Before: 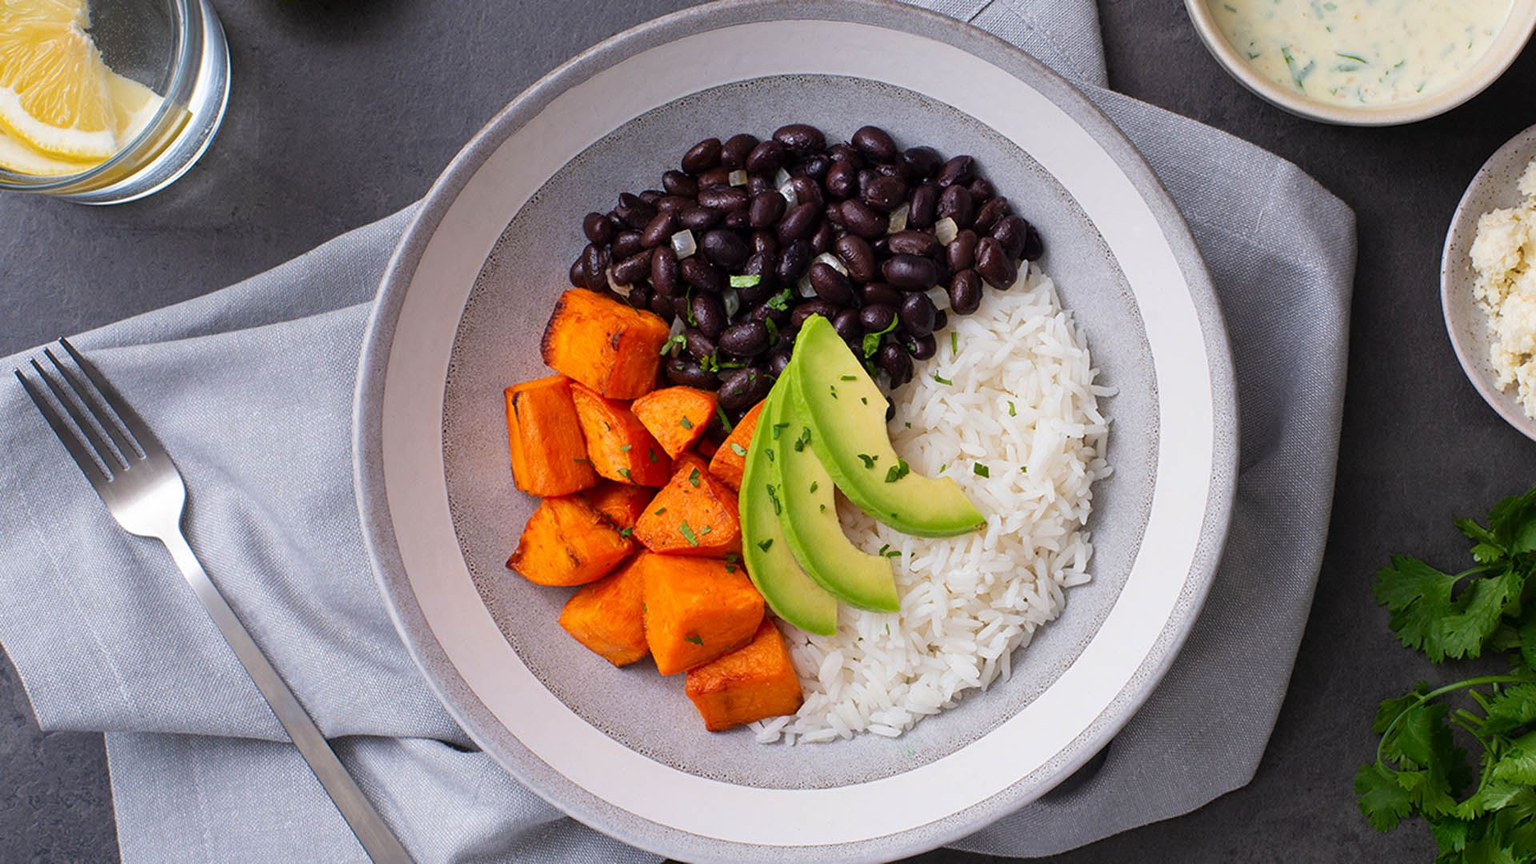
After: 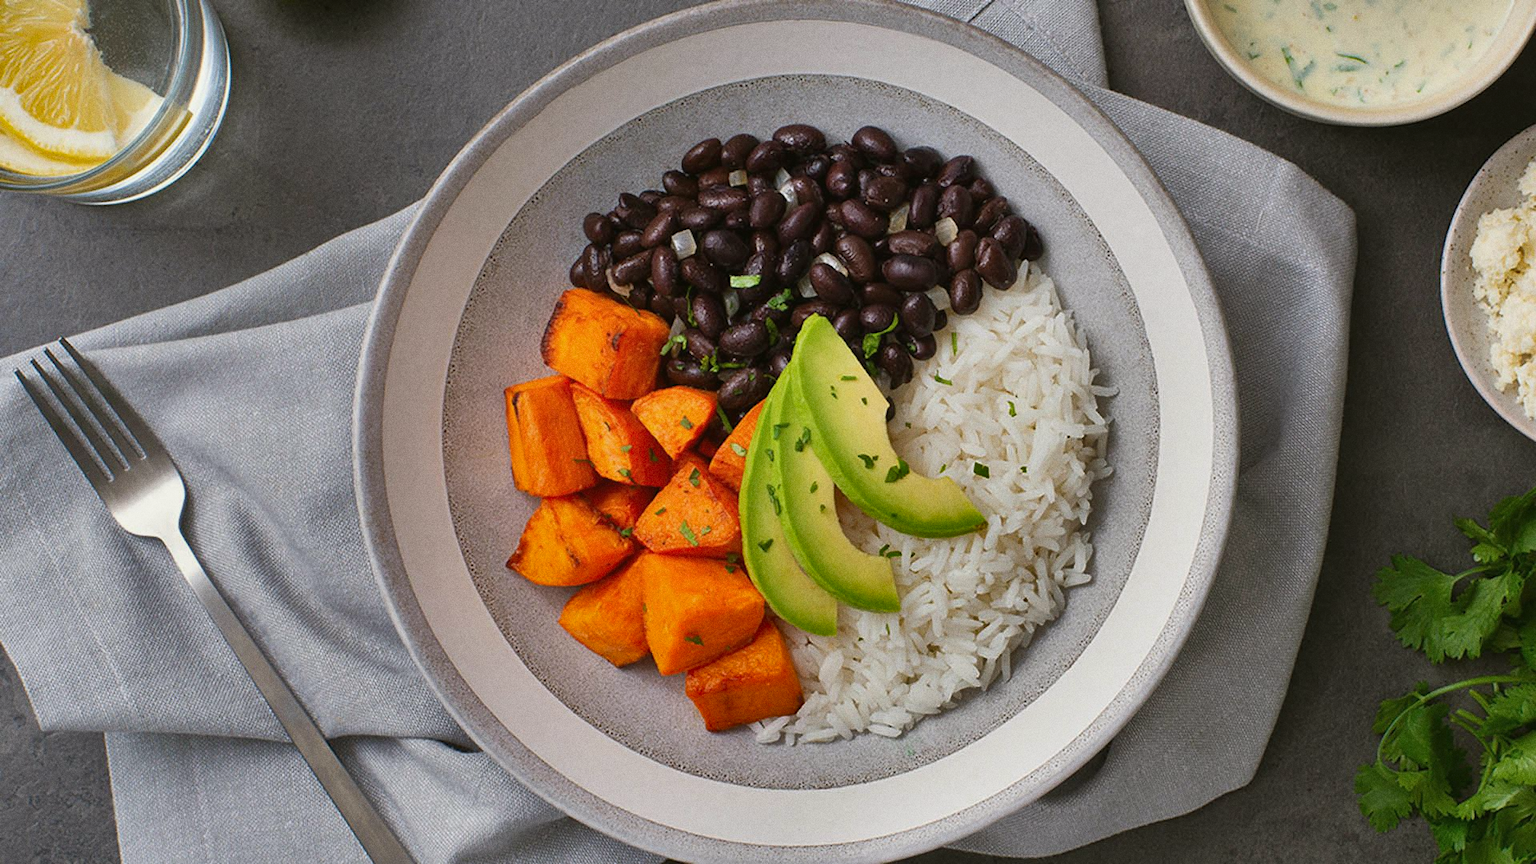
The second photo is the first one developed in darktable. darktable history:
grain: on, module defaults
shadows and highlights: shadows 20.91, highlights -82.73, soften with gaussian
color balance: mode lift, gamma, gain (sRGB), lift [1.04, 1, 1, 0.97], gamma [1.01, 1, 1, 0.97], gain [0.96, 1, 1, 0.97]
